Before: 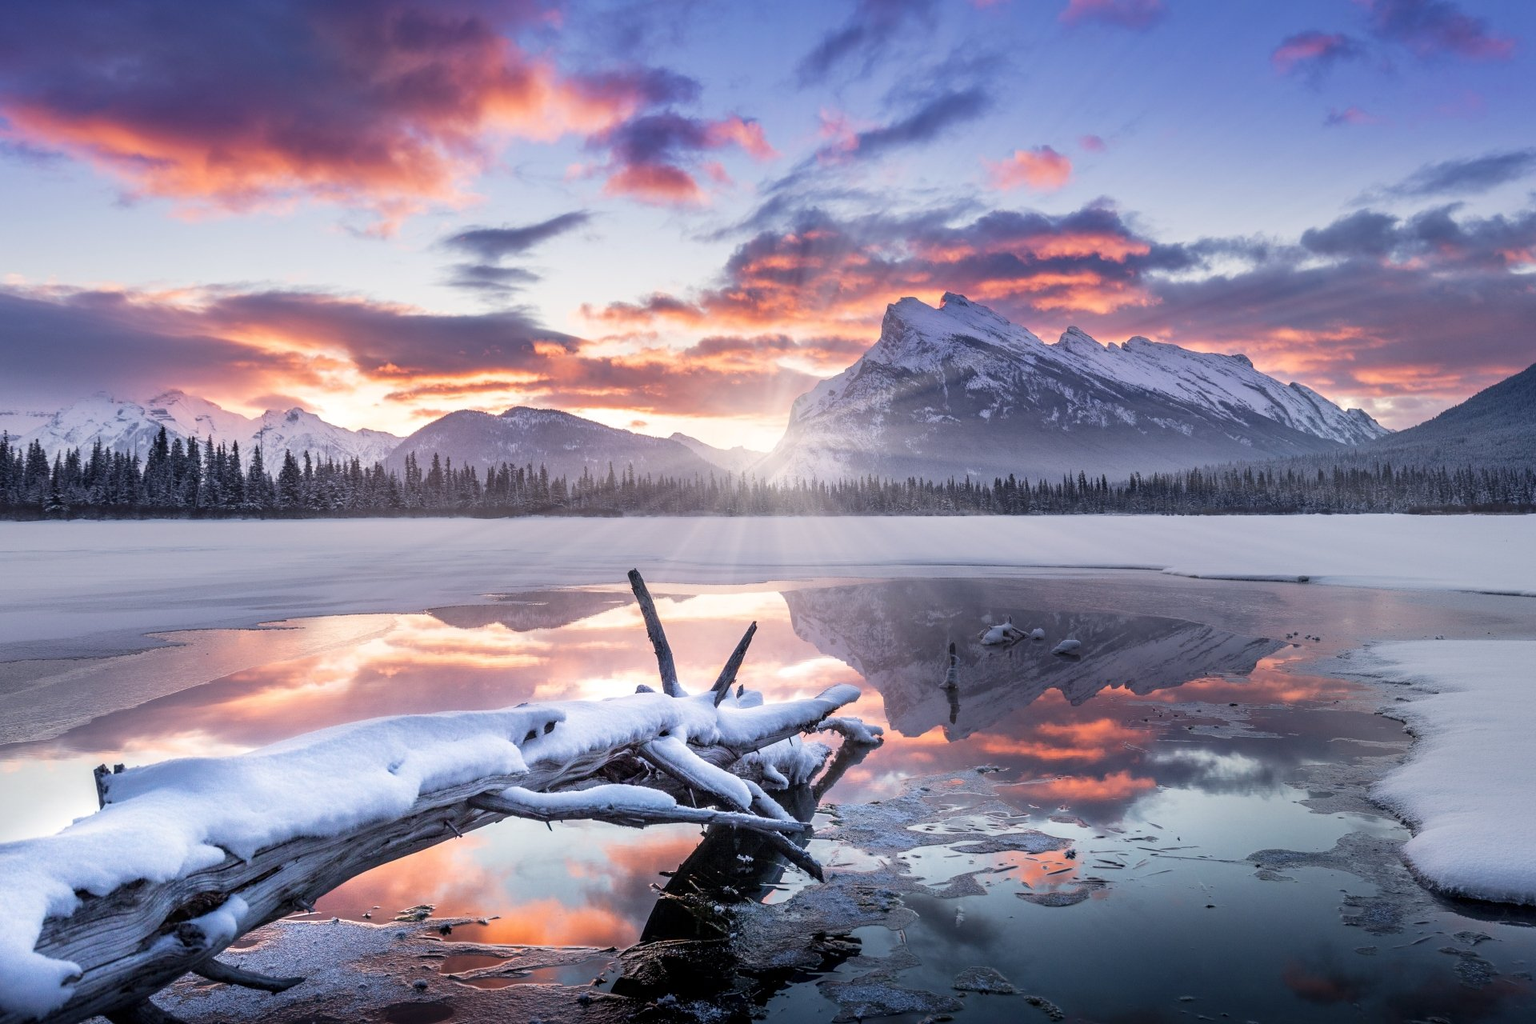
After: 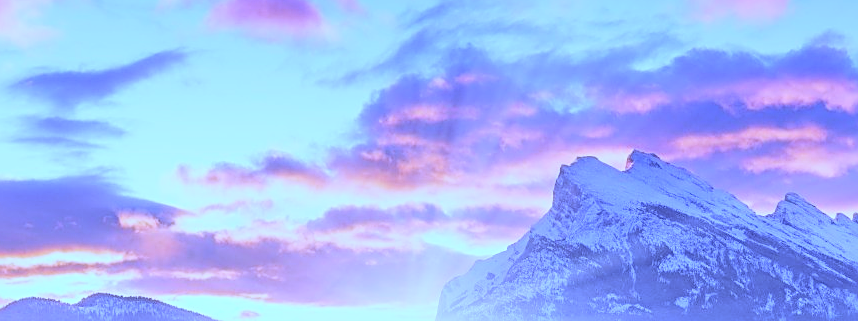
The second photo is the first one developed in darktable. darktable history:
crop: left 28.64%, top 16.832%, right 26.637%, bottom 58.055%
sharpen: on, module defaults
contrast brightness saturation: contrast 0.1, brightness 0.3, saturation 0.14
white balance: red 0.766, blue 1.537
